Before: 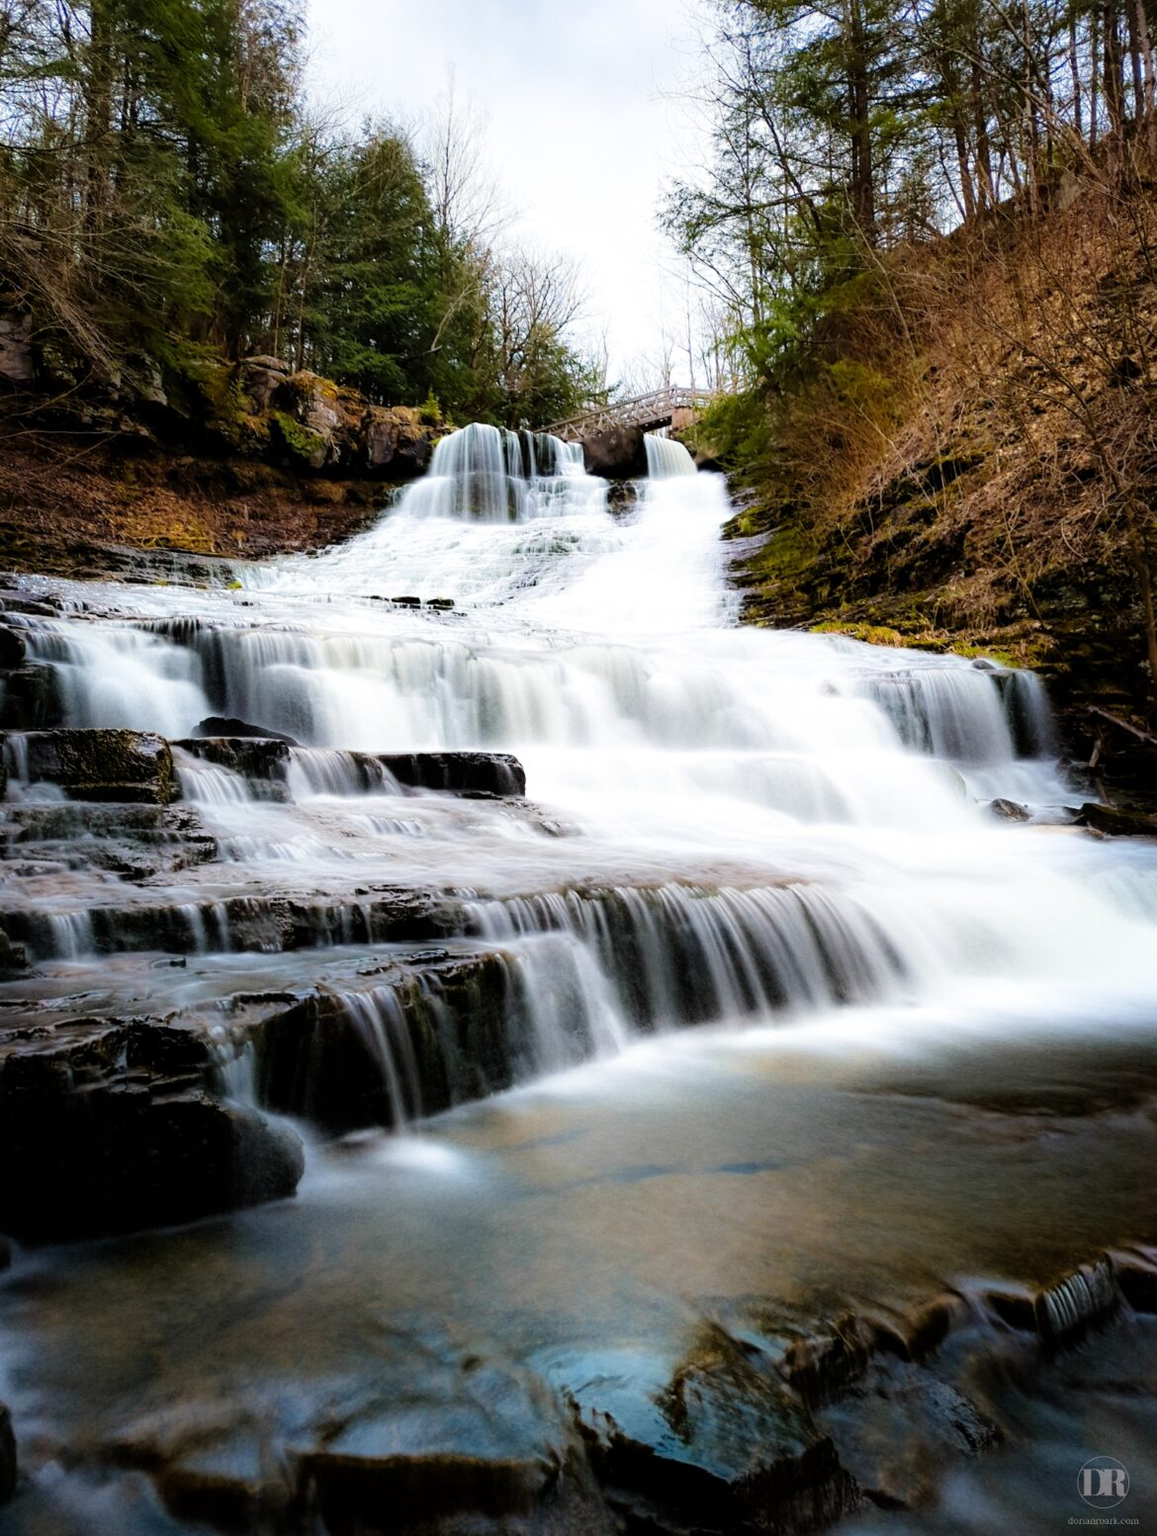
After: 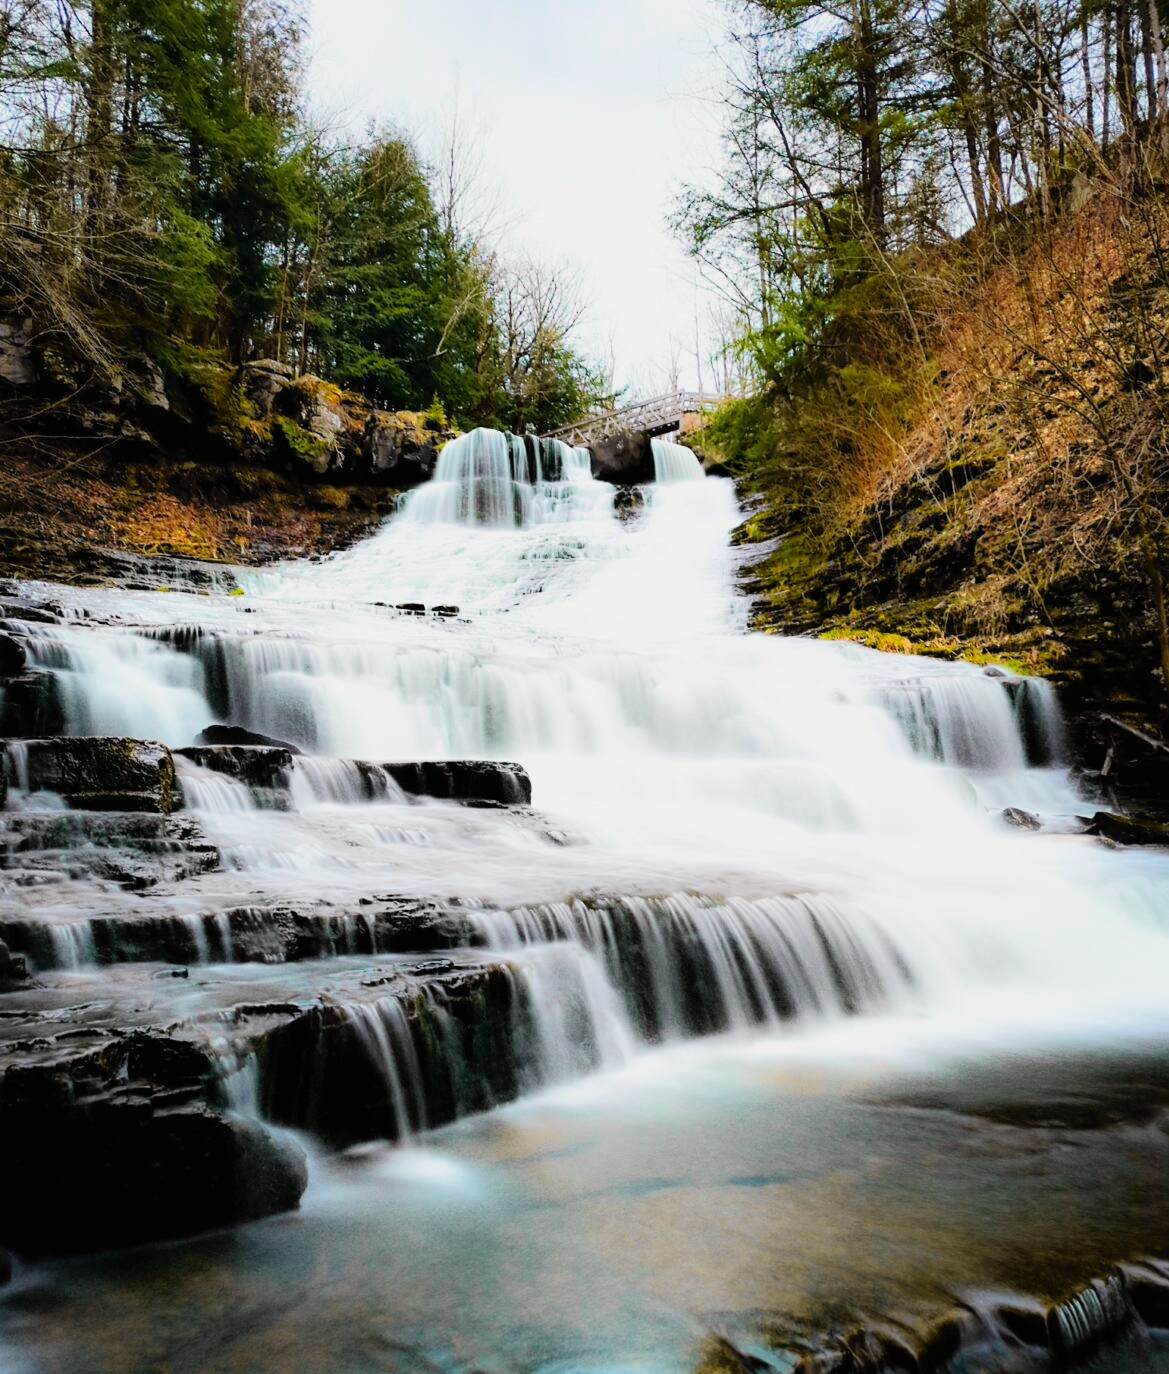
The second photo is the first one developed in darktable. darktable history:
crop and rotate: top 0%, bottom 11.49%
tone curve: curves: ch0 [(0, 0.005) (0.103, 0.097) (0.18, 0.207) (0.384, 0.465) (0.491, 0.585) (0.629, 0.726) (0.84, 0.866) (1, 0.947)]; ch1 [(0, 0) (0.172, 0.123) (0.324, 0.253) (0.396, 0.388) (0.478, 0.461) (0.499, 0.497) (0.532, 0.515) (0.57, 0.584) (0.635, 0.675) (0.805, 0.892) (1, 1)]; ch2 [(0, 0) (0.411, 0.424) (0.496, 0.501) (0.515, 0.507) (0.553, 0.562) (0.604, 0.642) (0.708, 0.768) (0.839, 0.916) (1, 1)], color space Lab, independent channels, preserve colors none
